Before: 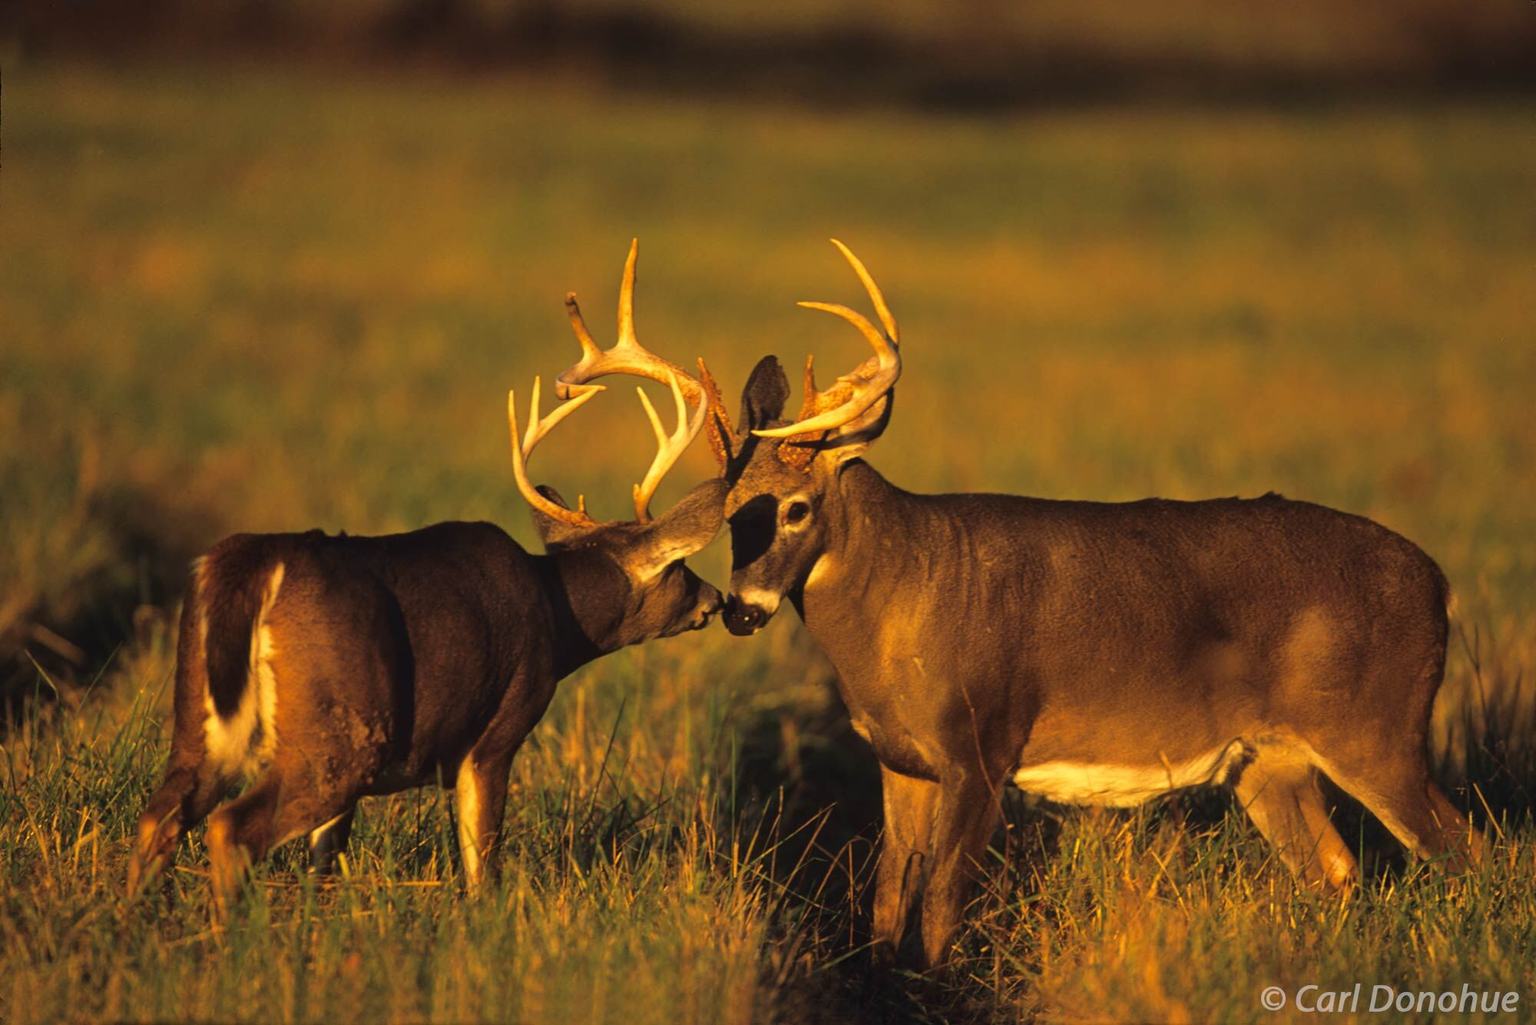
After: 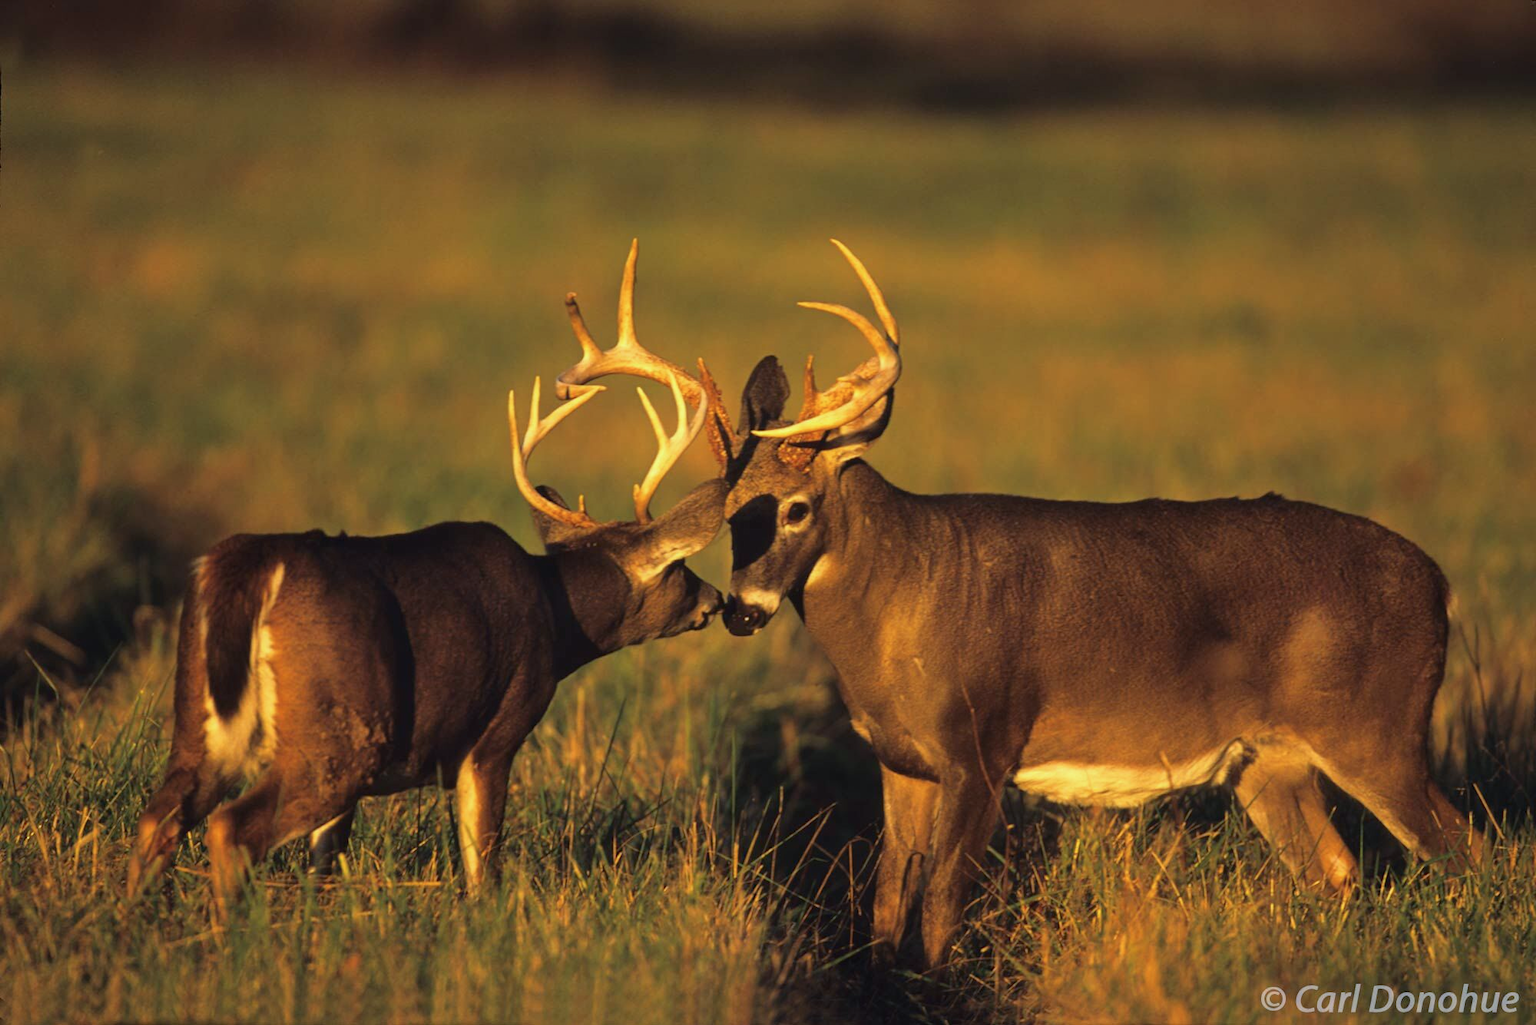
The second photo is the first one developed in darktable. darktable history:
color calibration: x 0.37, y 0.382, temperature 4313.32 K
tone equalizer: on, module defaults
